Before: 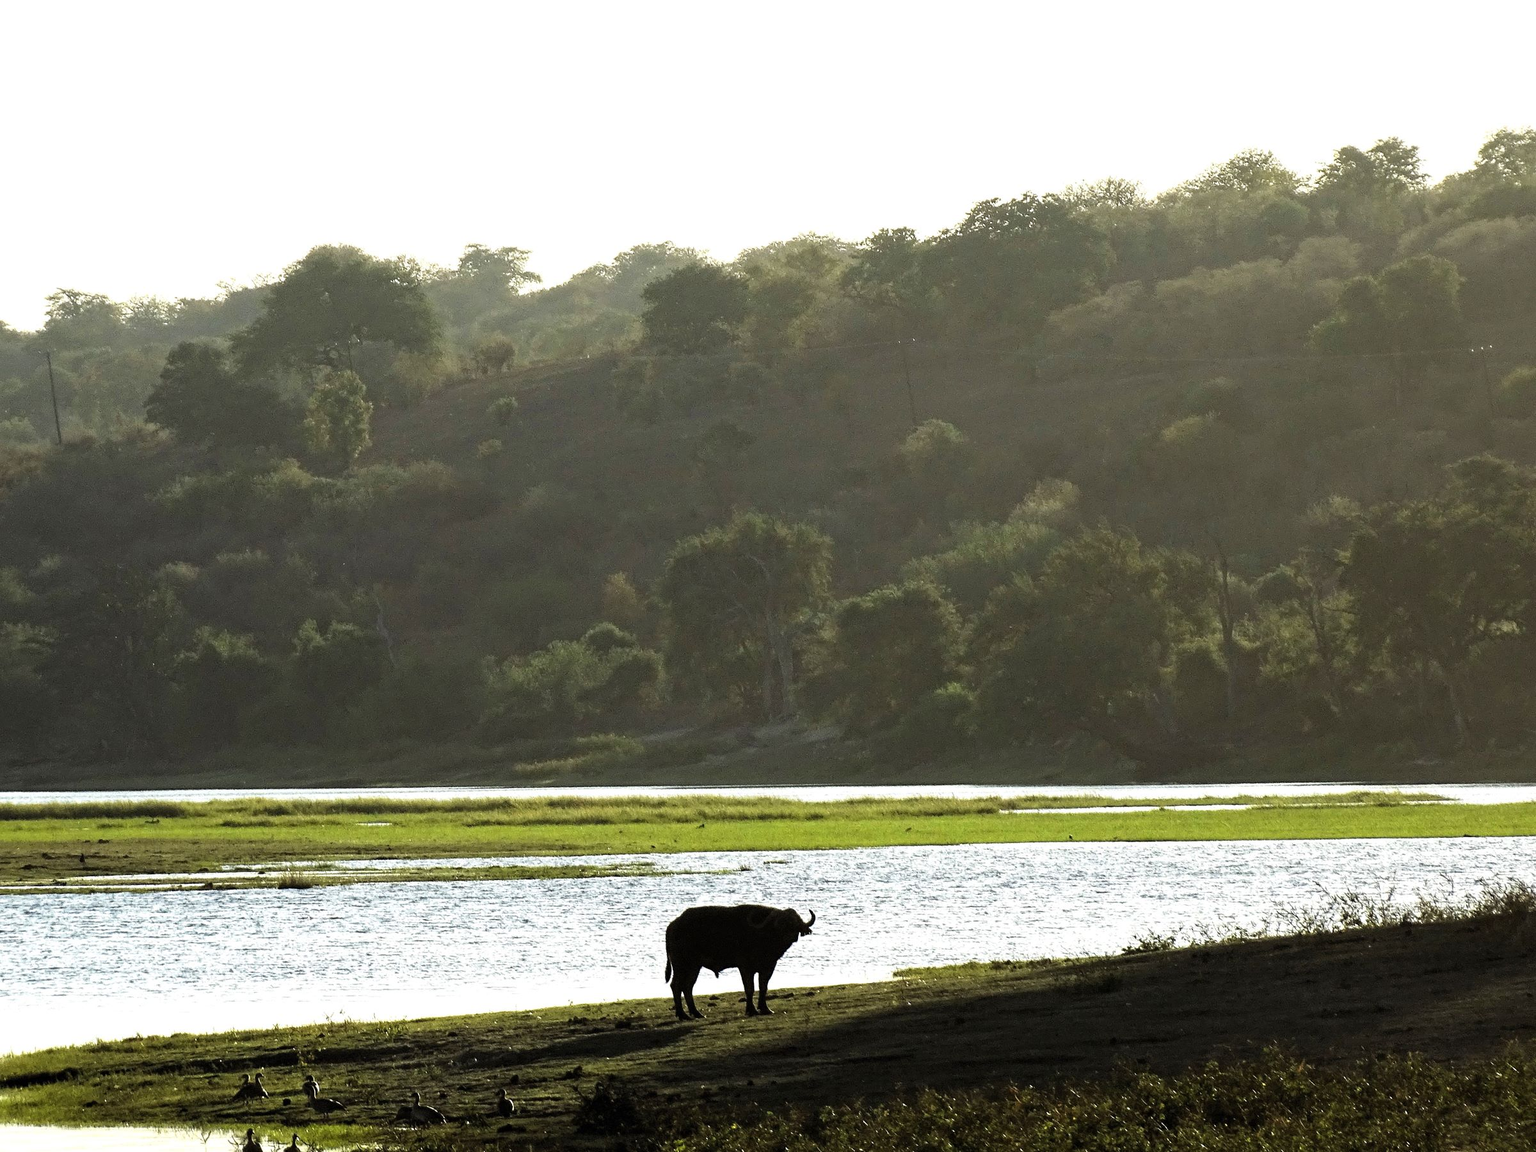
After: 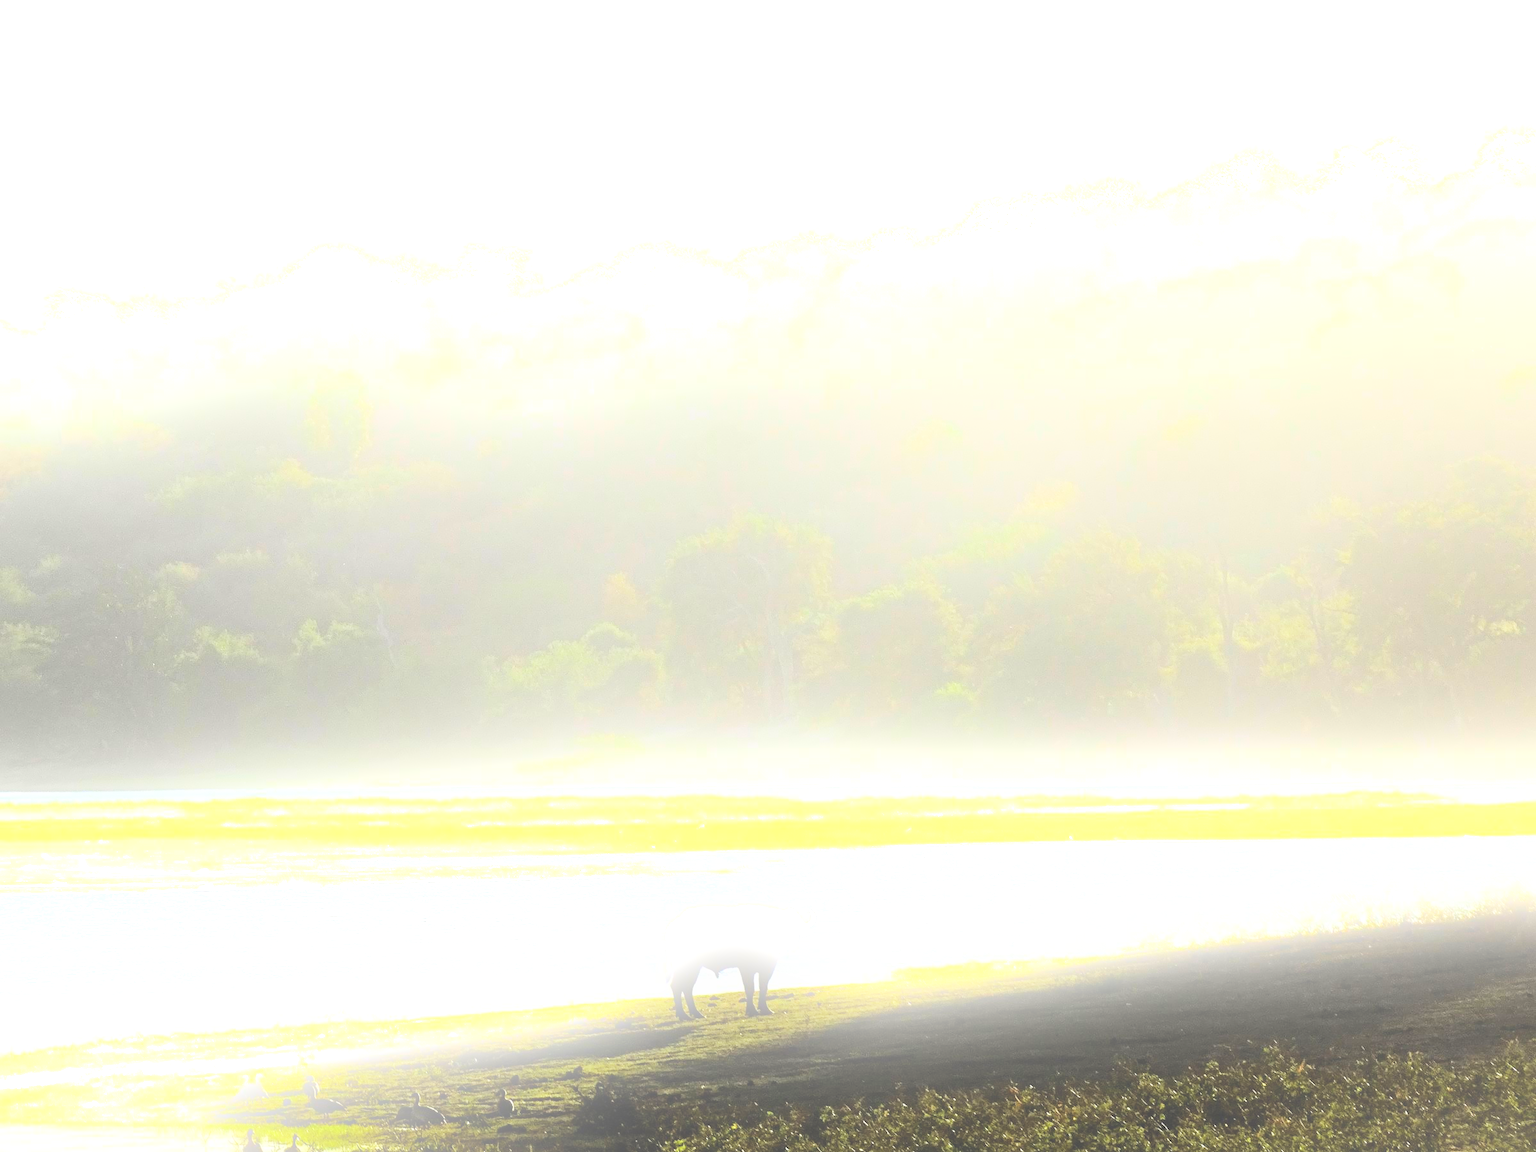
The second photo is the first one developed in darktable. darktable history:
tone equalizer: -8 EV 0.25 EV, -7 EV 0.417 EV, -6 EV 0.417 EV, -5 EV 0.25 EV, -3 EV -0.25 EV, -2 EV -0.417 EV, -1 EV -0.417 EV, +0 EV -0.25 EV, edges refinement/feathering 500, mask exposure compensation -1.57 EV, preserve details guided filter
bloom: size 25%, threshold 5%, strength 90%
base curve: curves: ch0 [(0, 0) (0.028, 0.03) (0.121, 0.232) (0.46, 0.748) (0.859, 0.968) (1, 1)]
